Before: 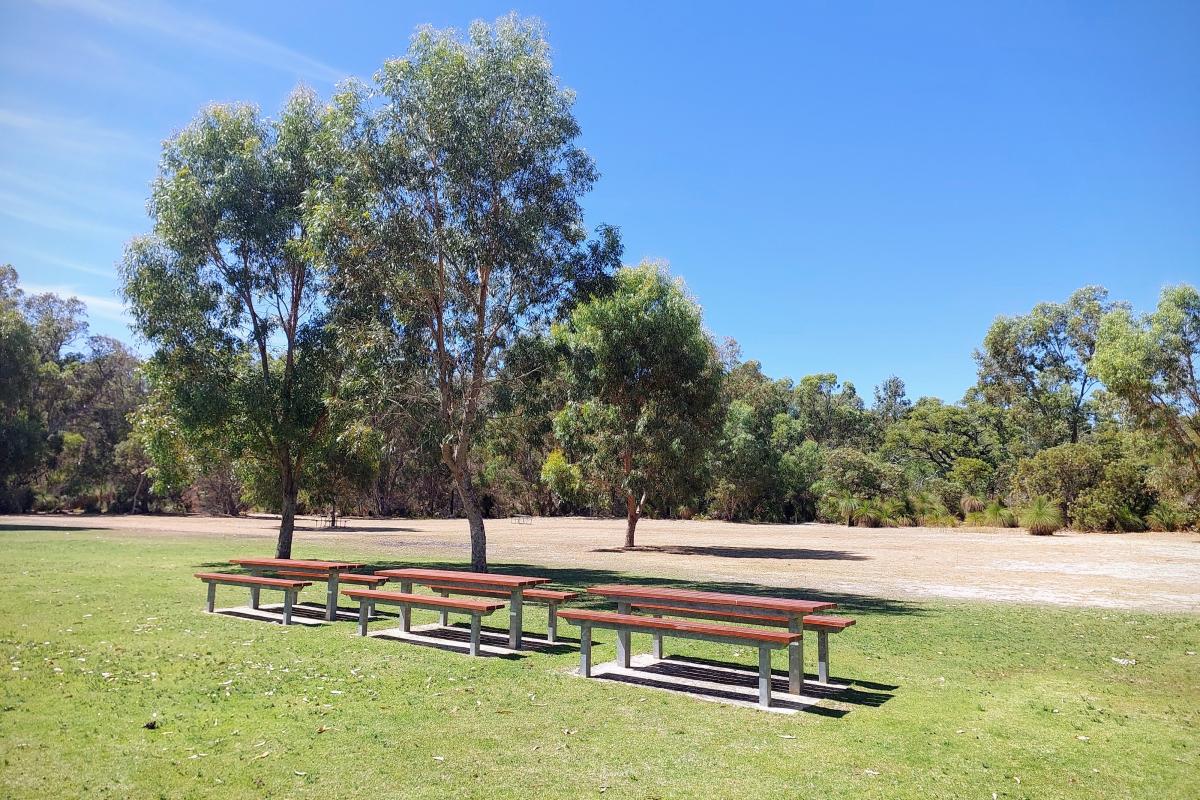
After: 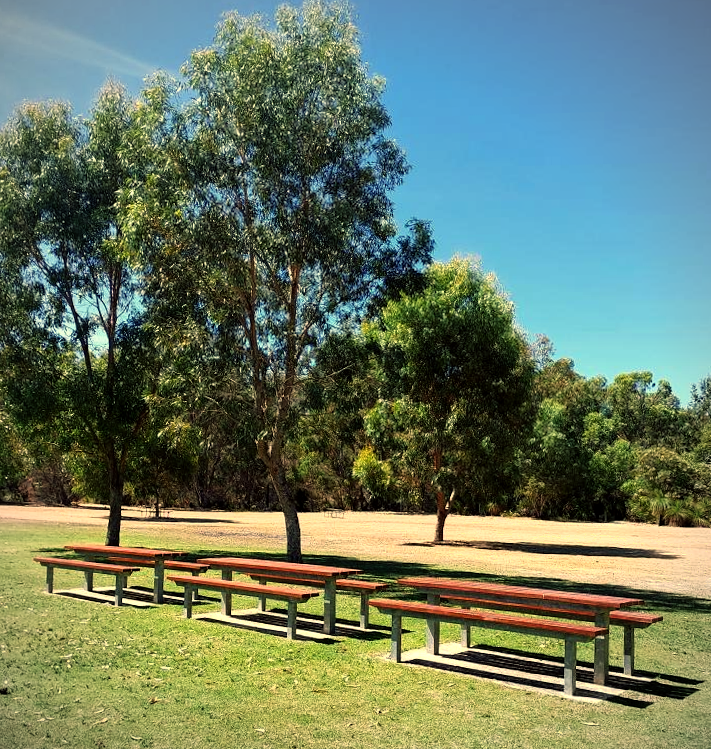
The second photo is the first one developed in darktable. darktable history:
crop: left 10.644%, right 26.528%
exposure: black level correction 0.001, exposure -0.125 EV, compensate exposure bias true, compensate highlight preservation false
vignetting: fall-off radius 60.92%
rotate and perspective: rotation 0.062°, lens shift (vertical) 0.115, lens shift (horizontal) -0.133, crop left 0.047, crop right 0.94, crop top 0.061, crop bottom 0.94
color balance: mode lift, gamma, gain (sRGB), lift [1.014, 0.966, 0.918, 0.87], gamma [0.86, 0.734, 0.918, 0.976], gain [1.063, 1.13, 1.063, 0.86]
shadows and highlights: shadows 0, highlights 40
